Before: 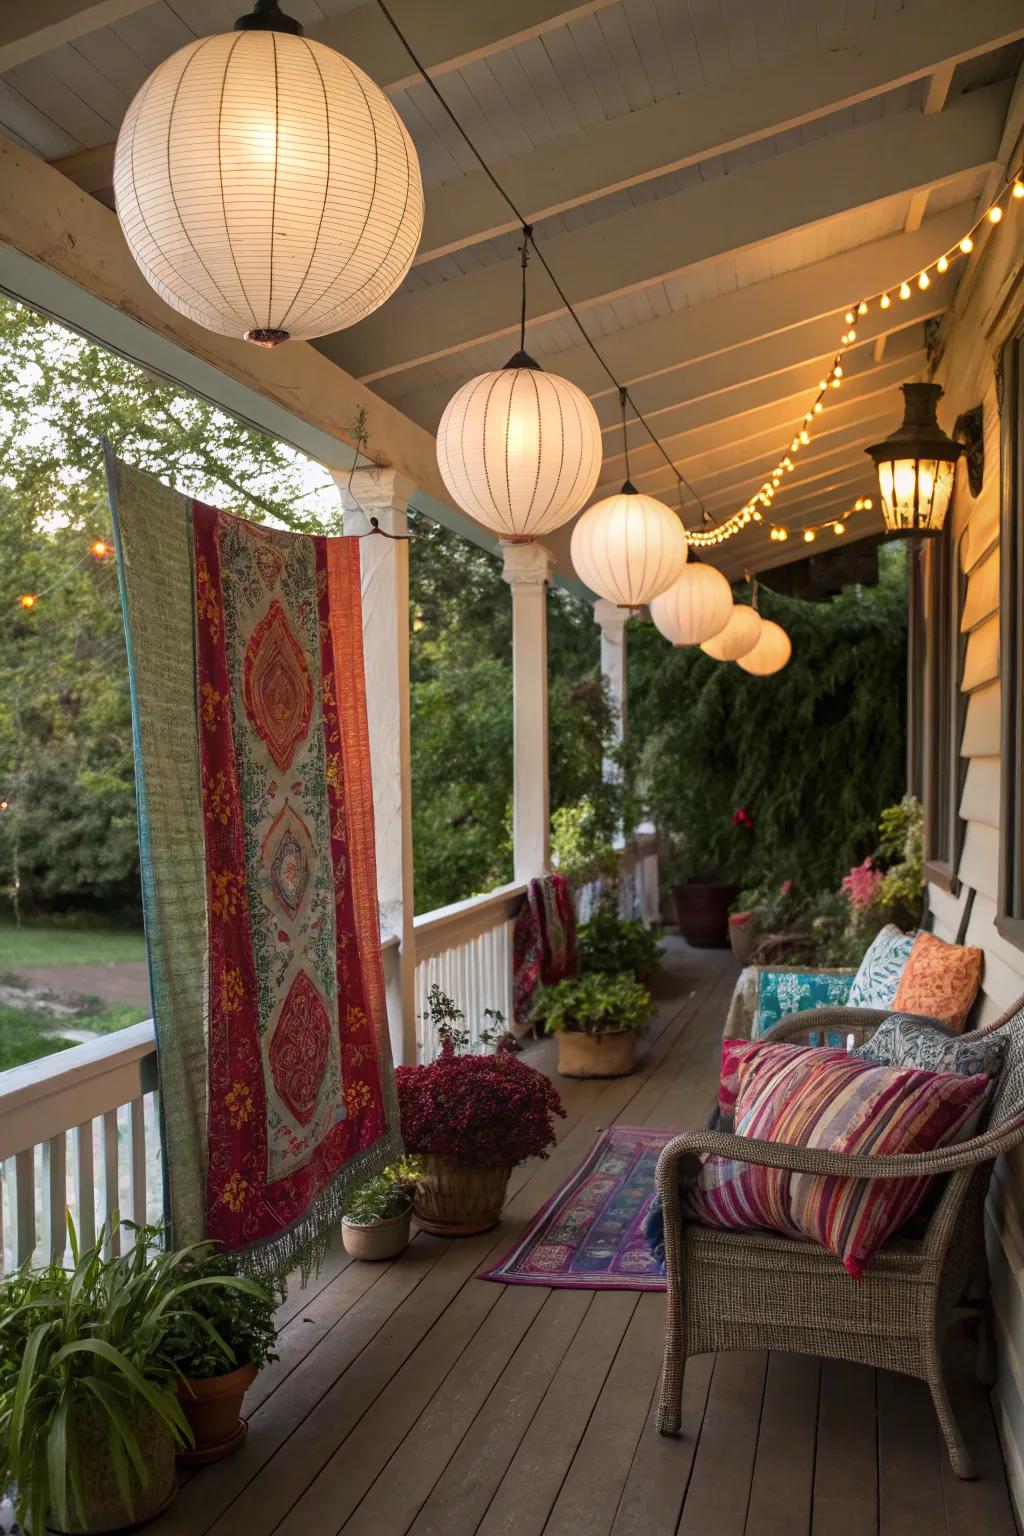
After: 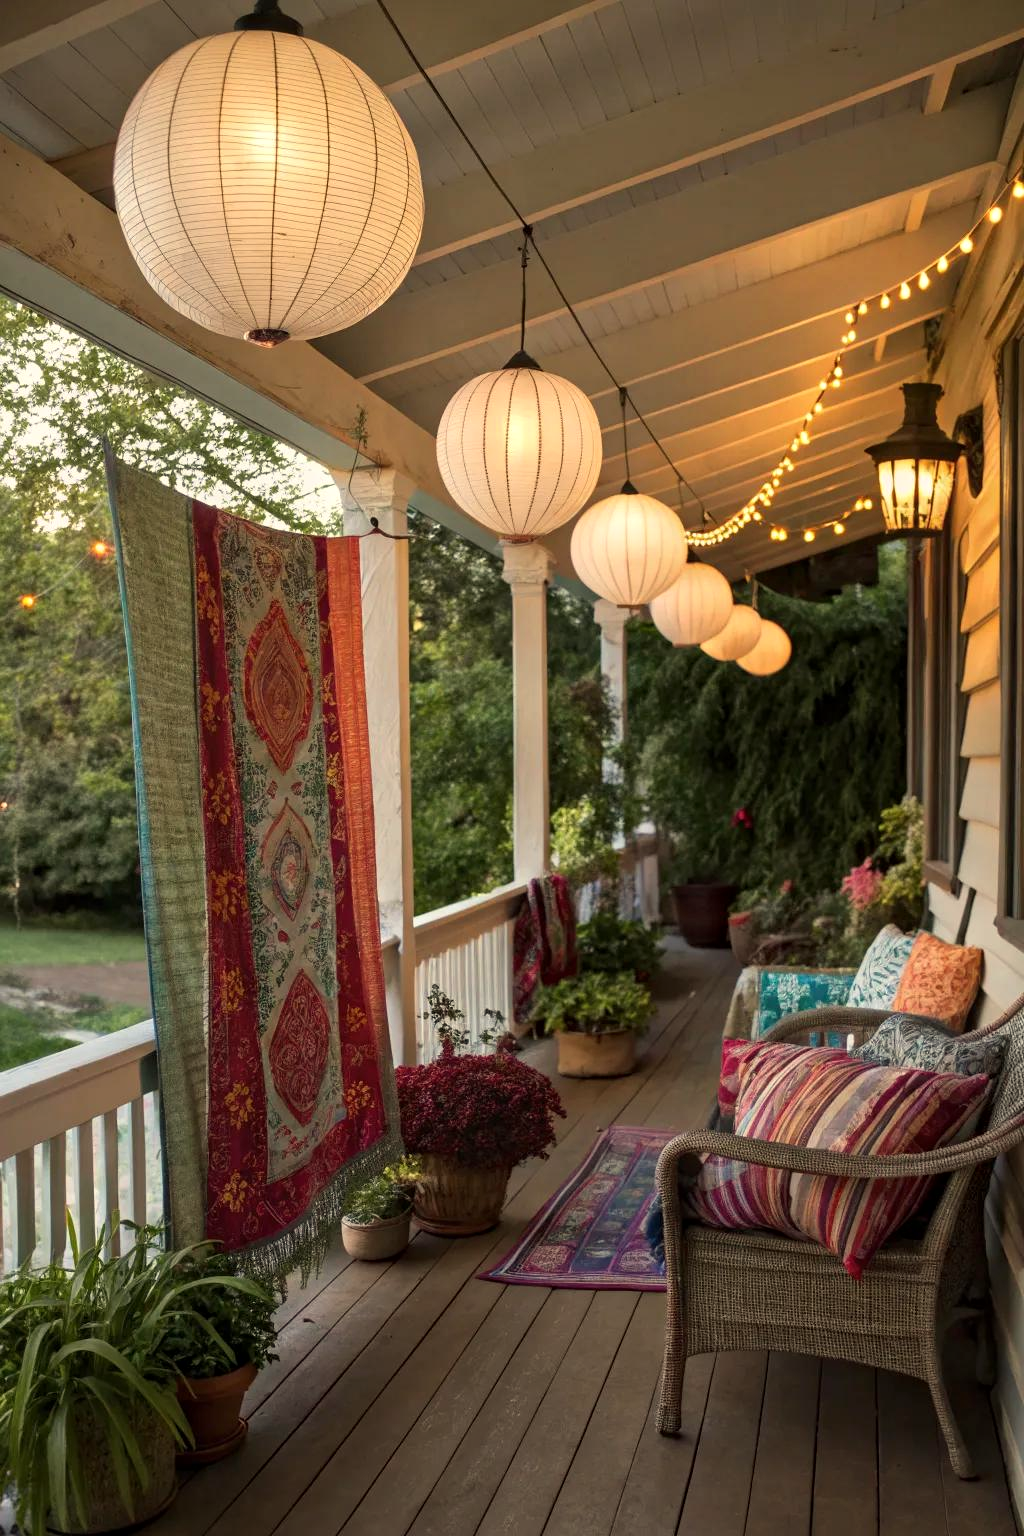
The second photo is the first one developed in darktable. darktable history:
white balance: red 1.029, blue 0.92
local contrast: mode bilateral grid, contrast 28, coarseness 16, detail 115%, midtone range 0.2
